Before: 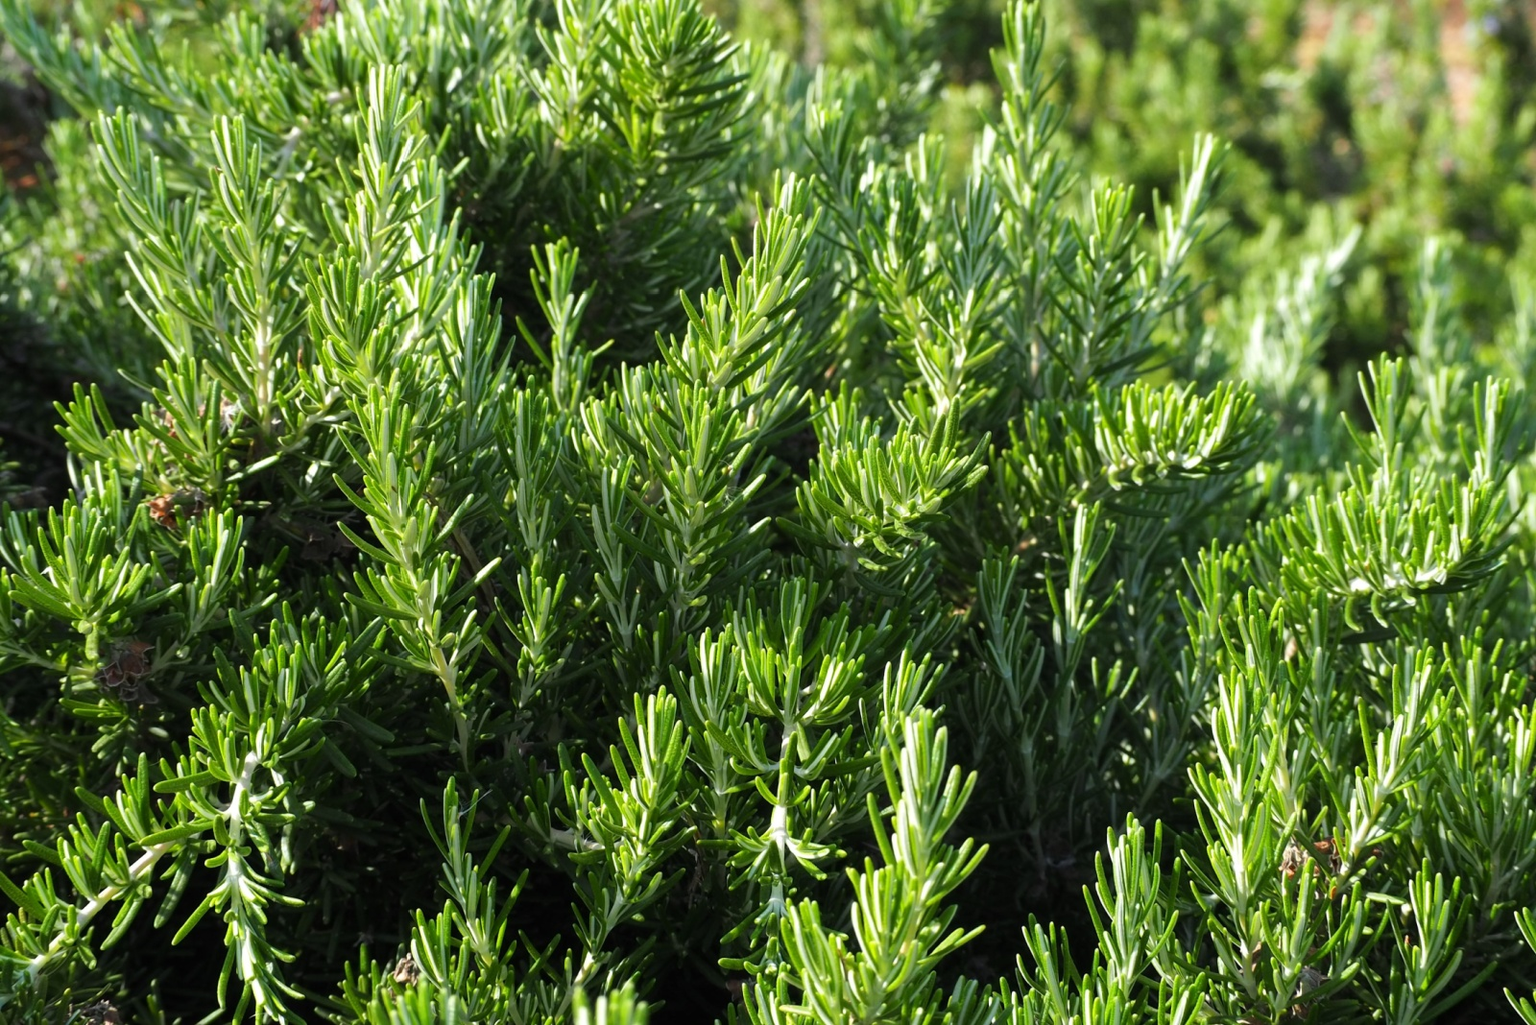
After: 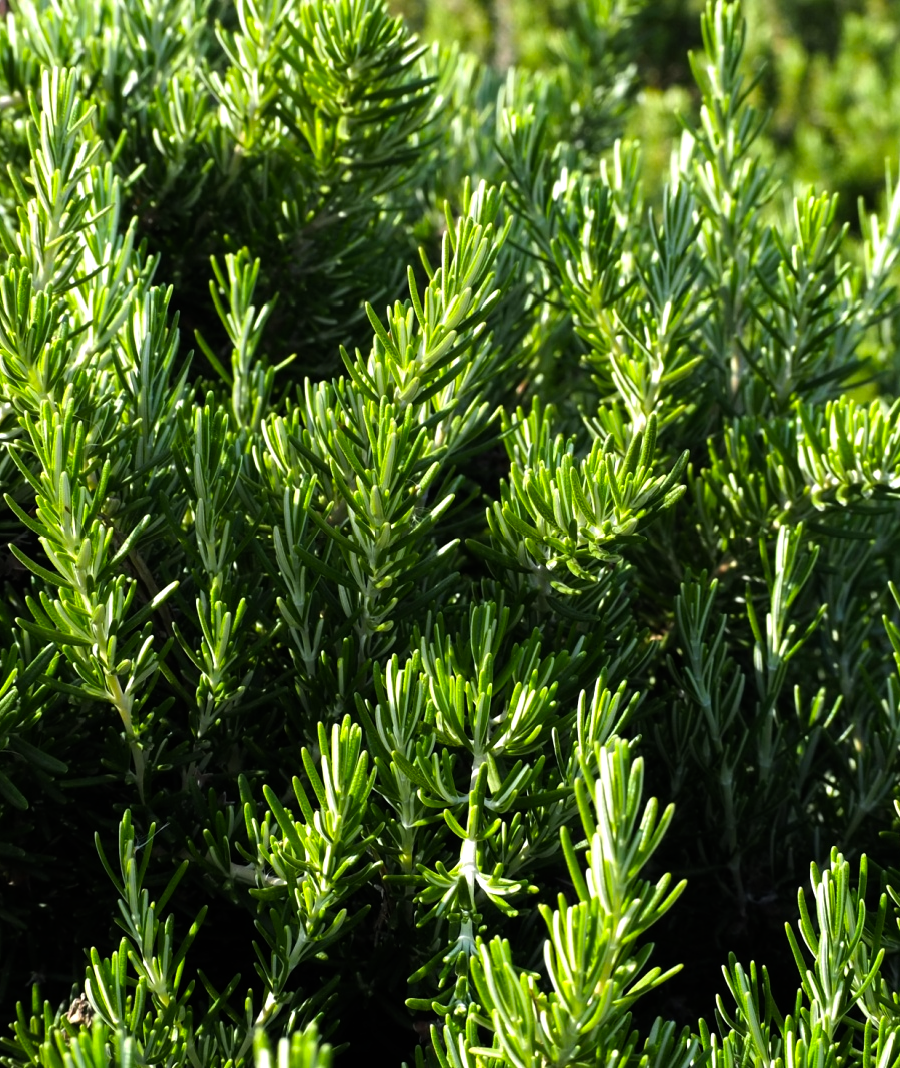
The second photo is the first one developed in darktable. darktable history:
color balance rgb: shadows lift › luminance -10%, power › luminance -9%, linear chroma grading › global chroma 10%, global vibrance 10%, contrast 15%, saturation formula JzAzBz (2021)
crop: left 21.496%, right 22.254%
